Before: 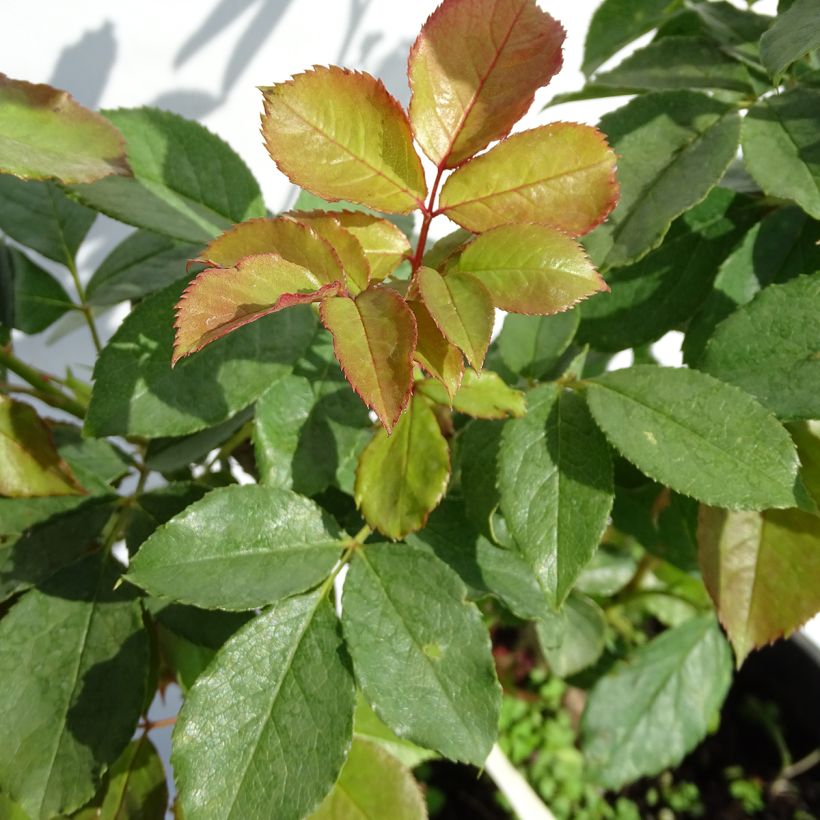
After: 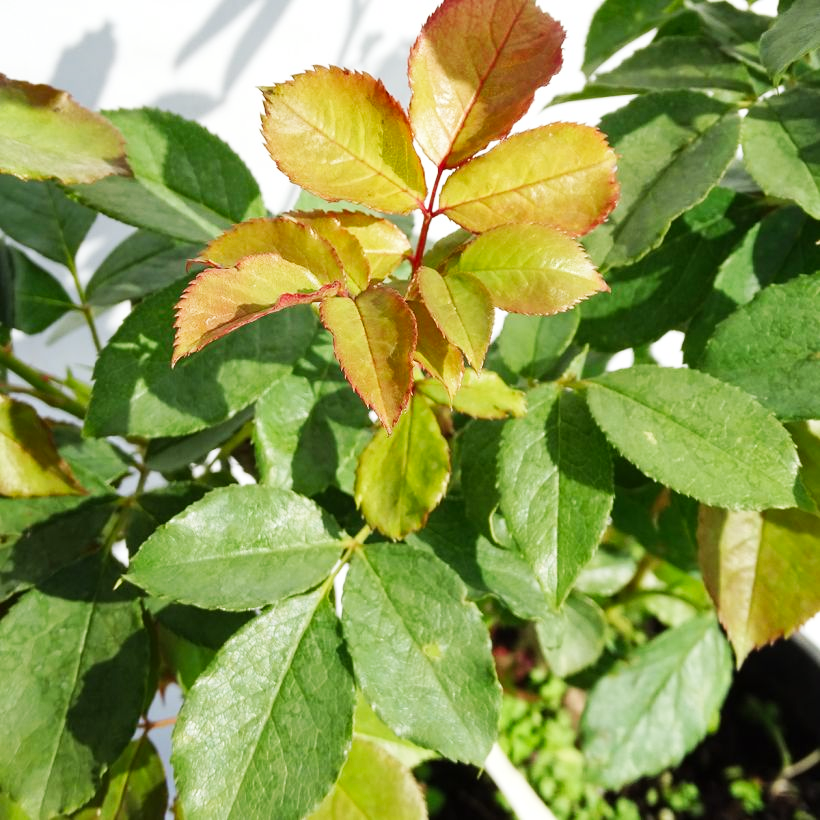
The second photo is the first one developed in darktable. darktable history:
shadows and highlights: radius 266.61, soften with gaussian
tone curve: curves: ch0 [(0, 0) (0.055, 0.057) (0.258, 0.307) (0.434, 0.543) (0.517, 0.657) (0.745, 0.874) (1, 1)]; ch1 [(0, 0) (0.346, 0.307) (0.418, 0.383) (0.46, 0.439) (0.482, 0.493) (0.502, 0.503) (0.517, 0.514) (0.55, 0.561) (0.588, 0.603) (0.646, 0.688) (1, 1)]; ch2 [(0, 0) (0.346, 0.34) (0.431, 0.45) (0.485, 0.499) (0.5, 0.503) (0.527, 0.525) (0.545, 0.562) (0.679, 0.706) (1, 1)], preserve colors none
